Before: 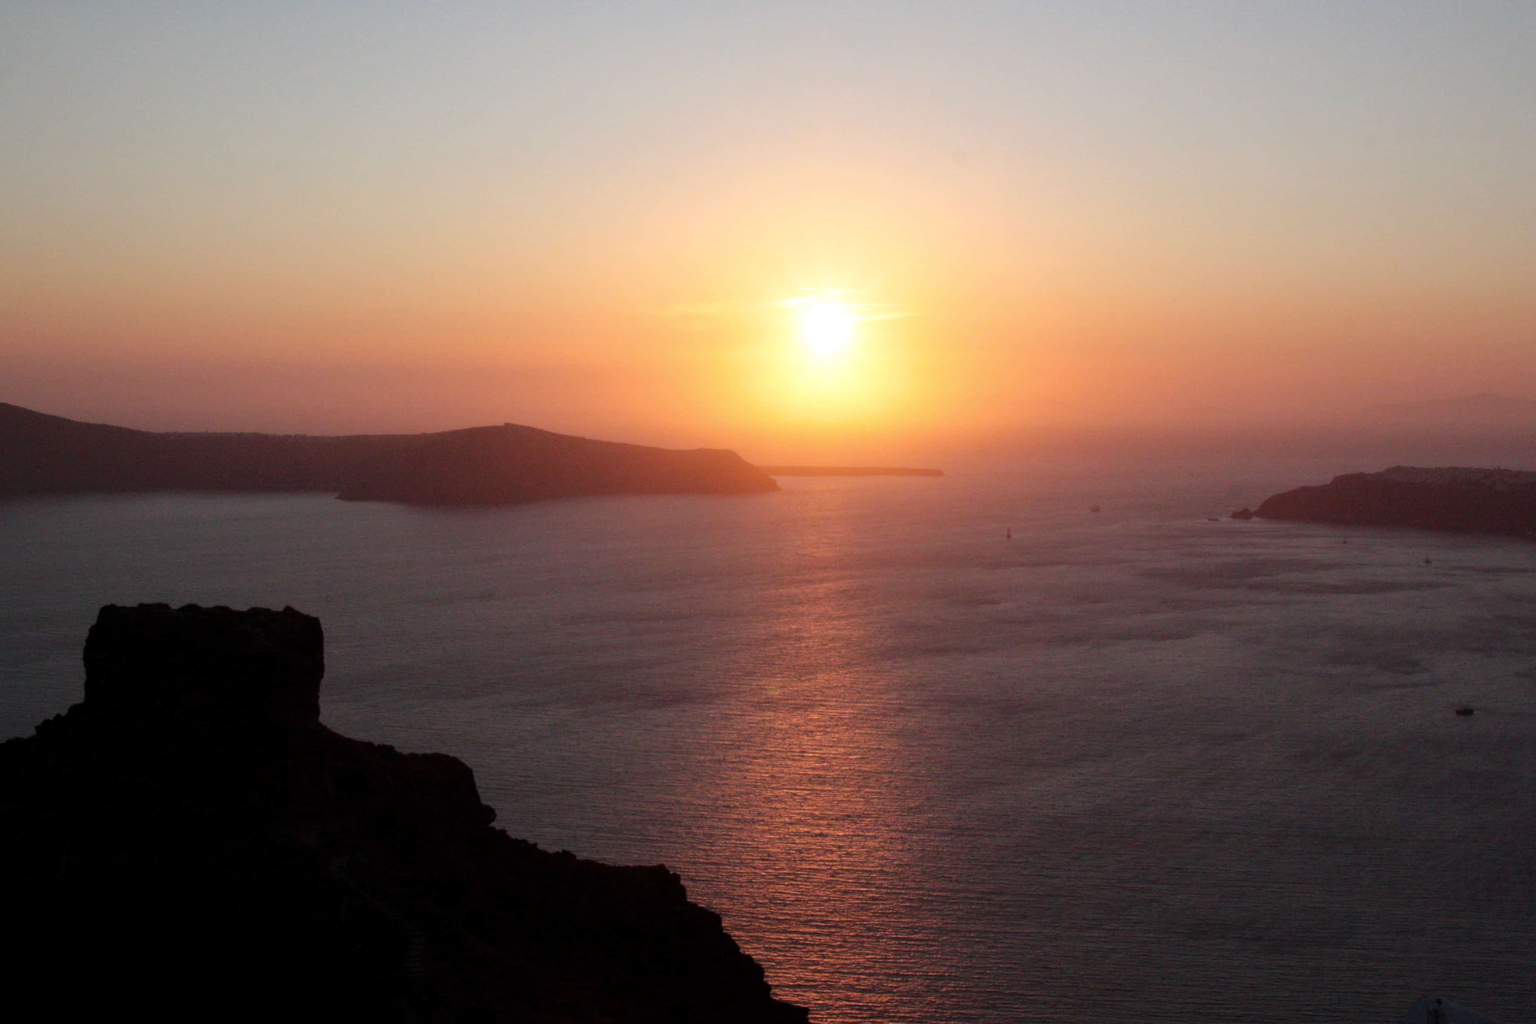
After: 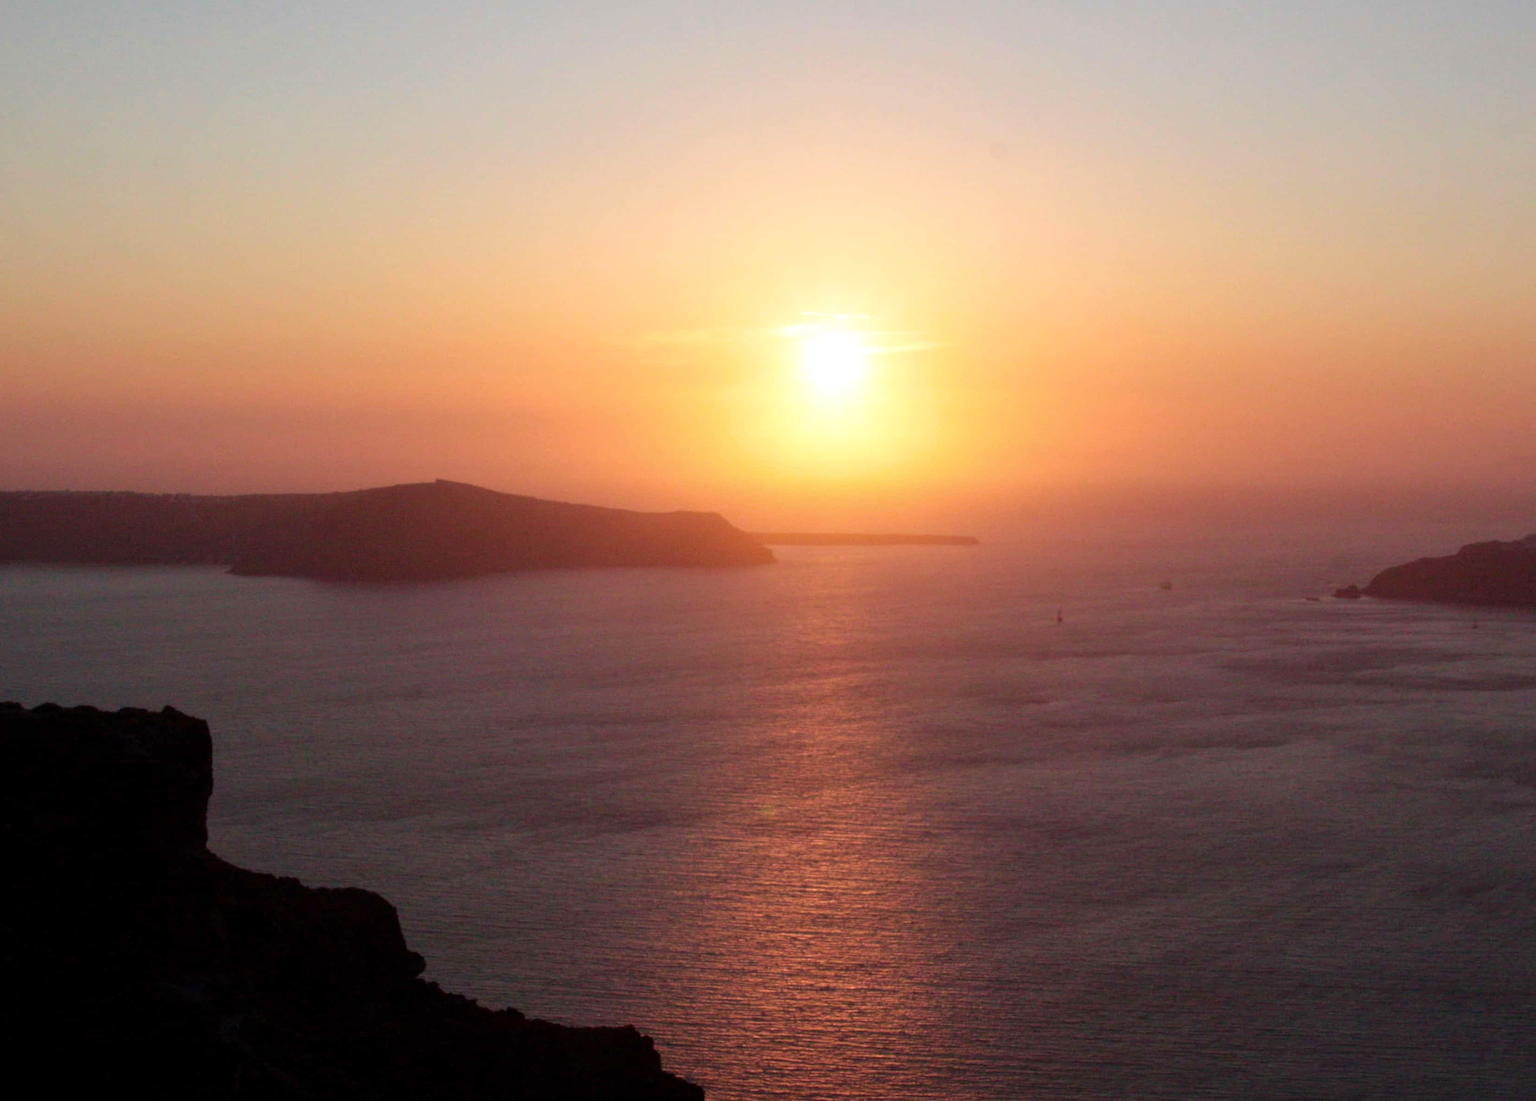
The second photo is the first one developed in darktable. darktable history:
crop: left 9.929%, top 3.475%, right 9.188%, bottom 9.529%
velvia: on, module defaults
